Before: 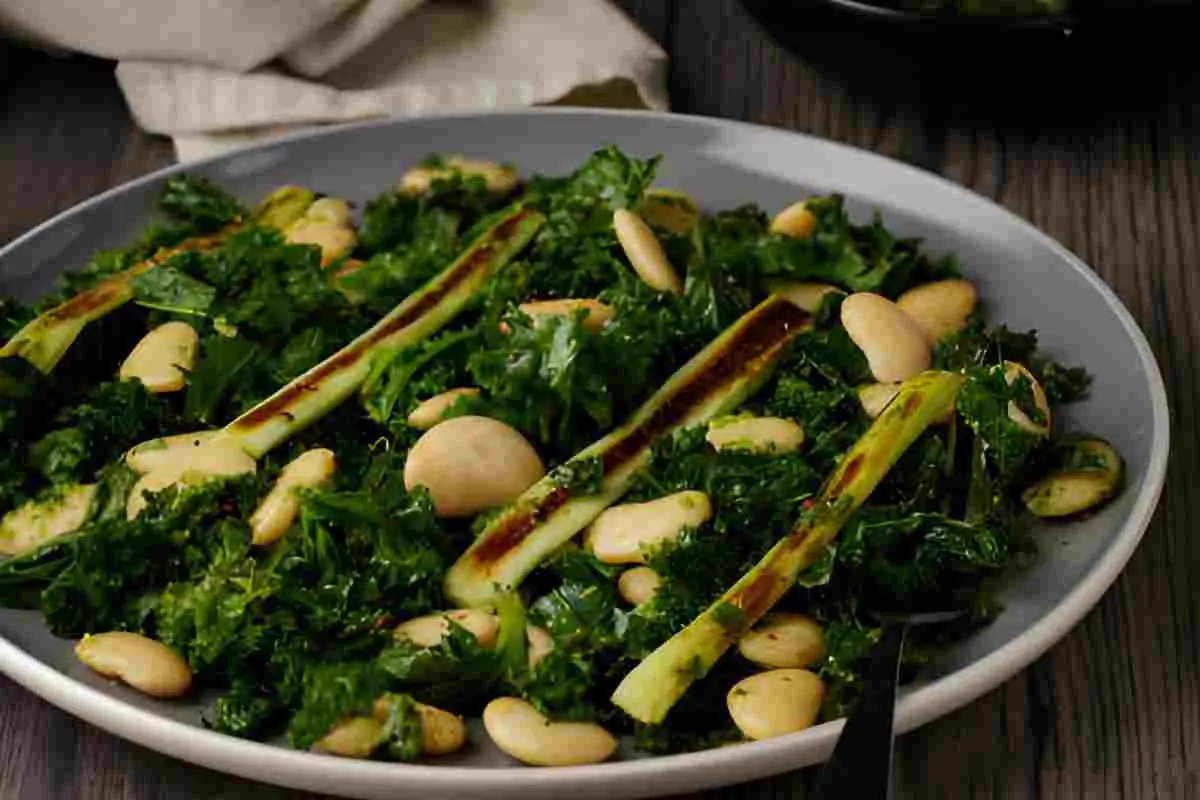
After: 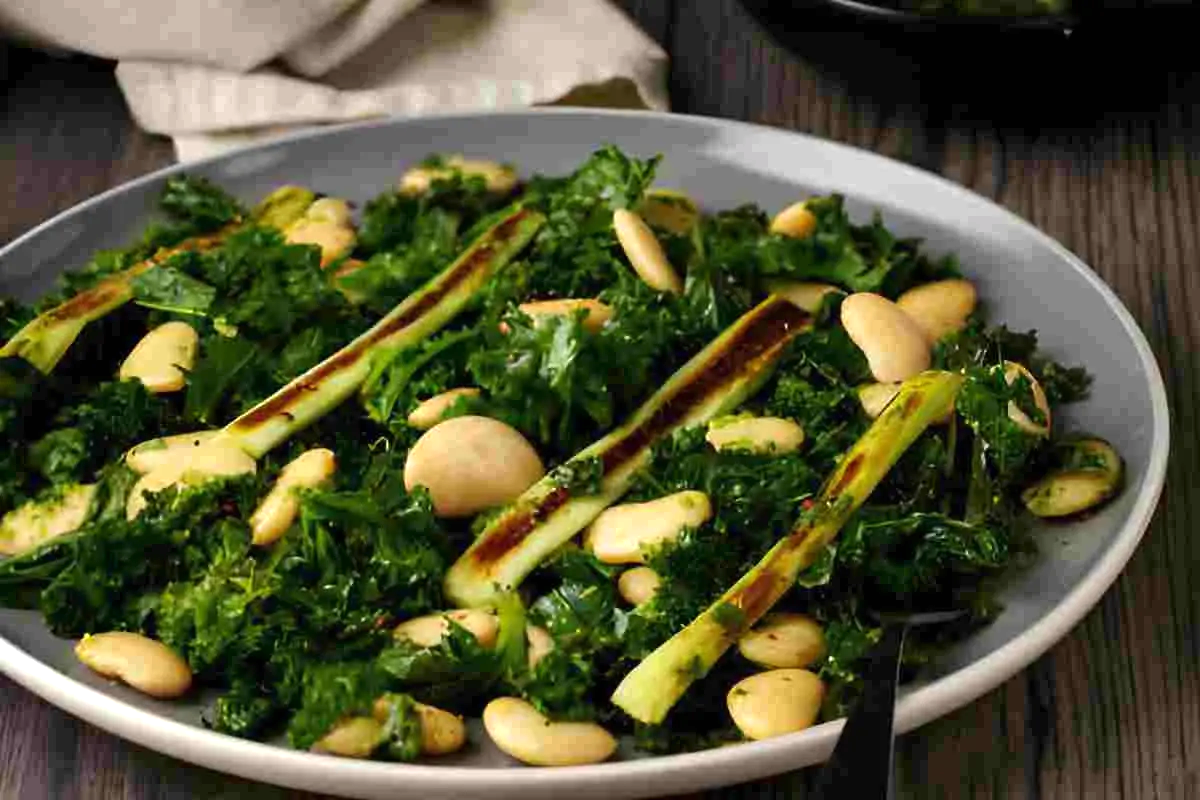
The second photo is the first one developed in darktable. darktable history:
exposure: black level correction 0, exposure 0.589 EV, compensate highlight preservation false
